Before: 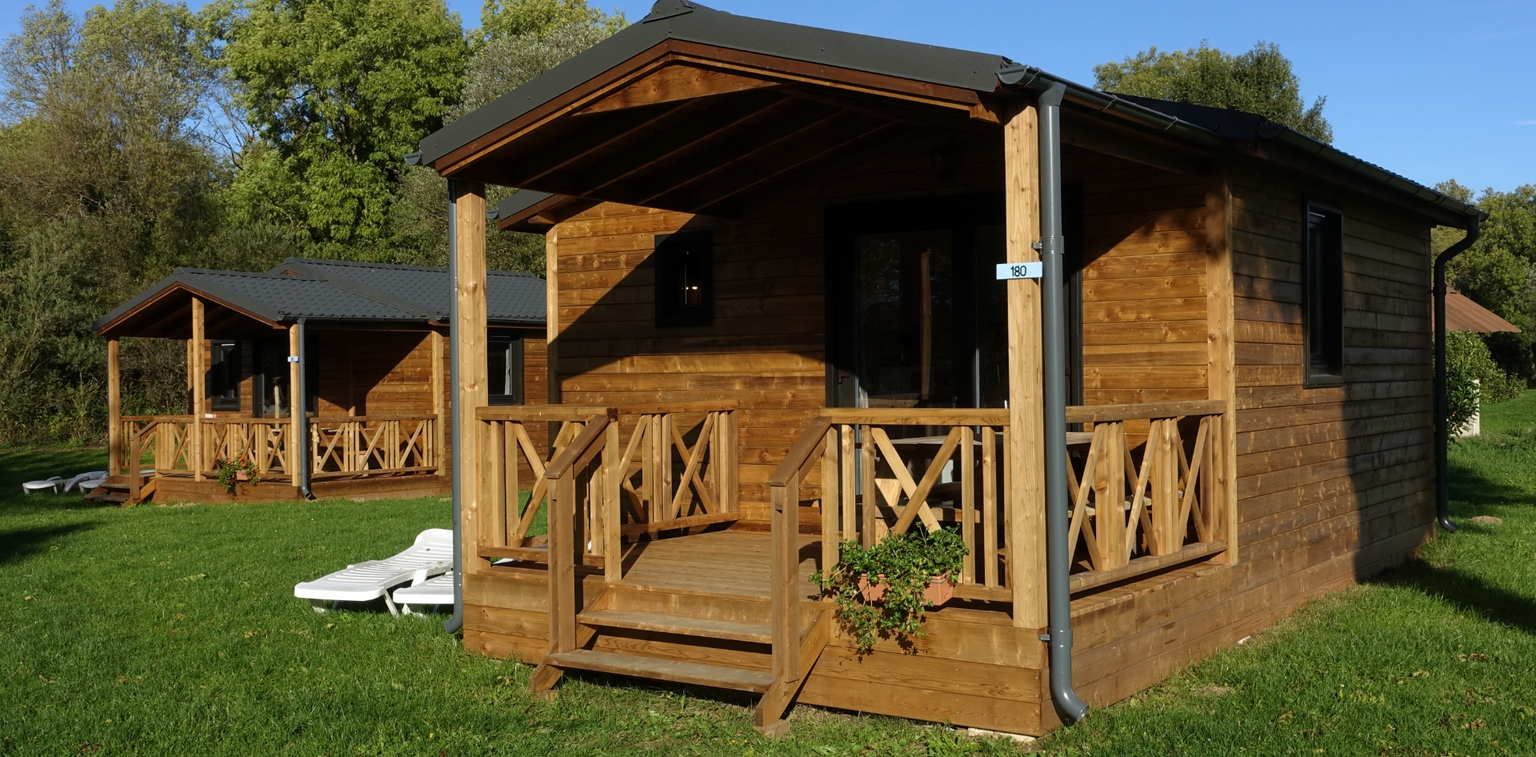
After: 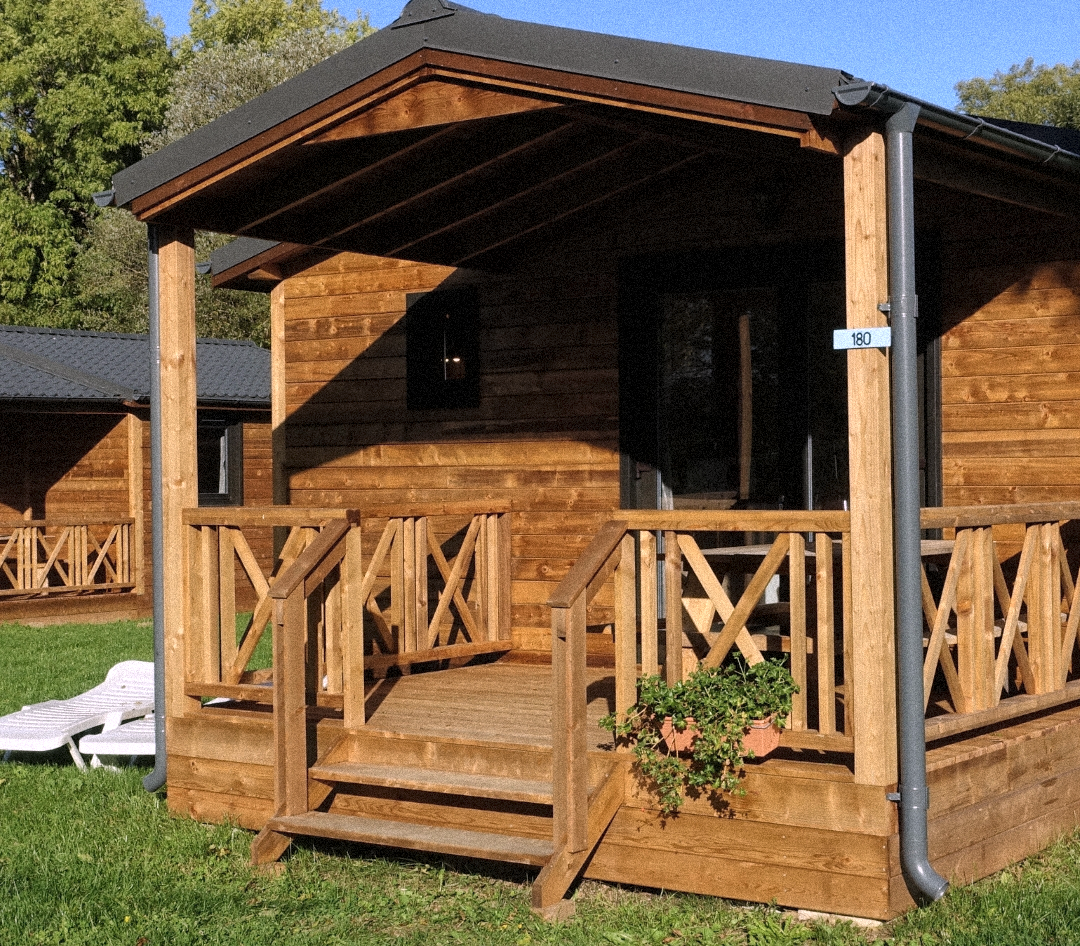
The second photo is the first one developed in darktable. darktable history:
white balance: red 1.05, blue 1.072
crop: left 21.496%, right 22.254%
grain: strength 35%, mid-tones bias 0%
global tonemap: drago (1, 100), detail 1
